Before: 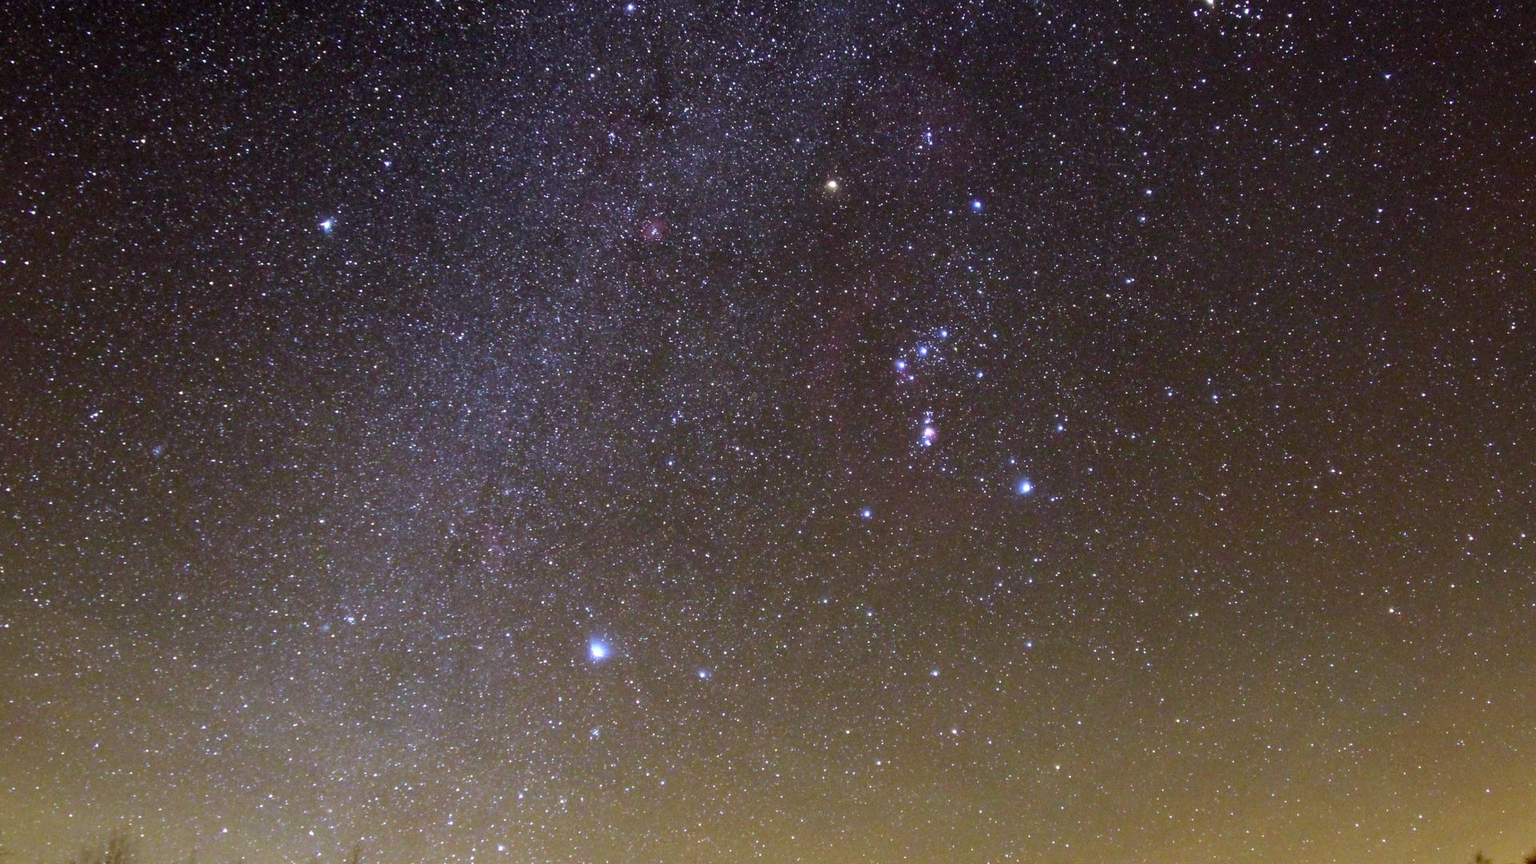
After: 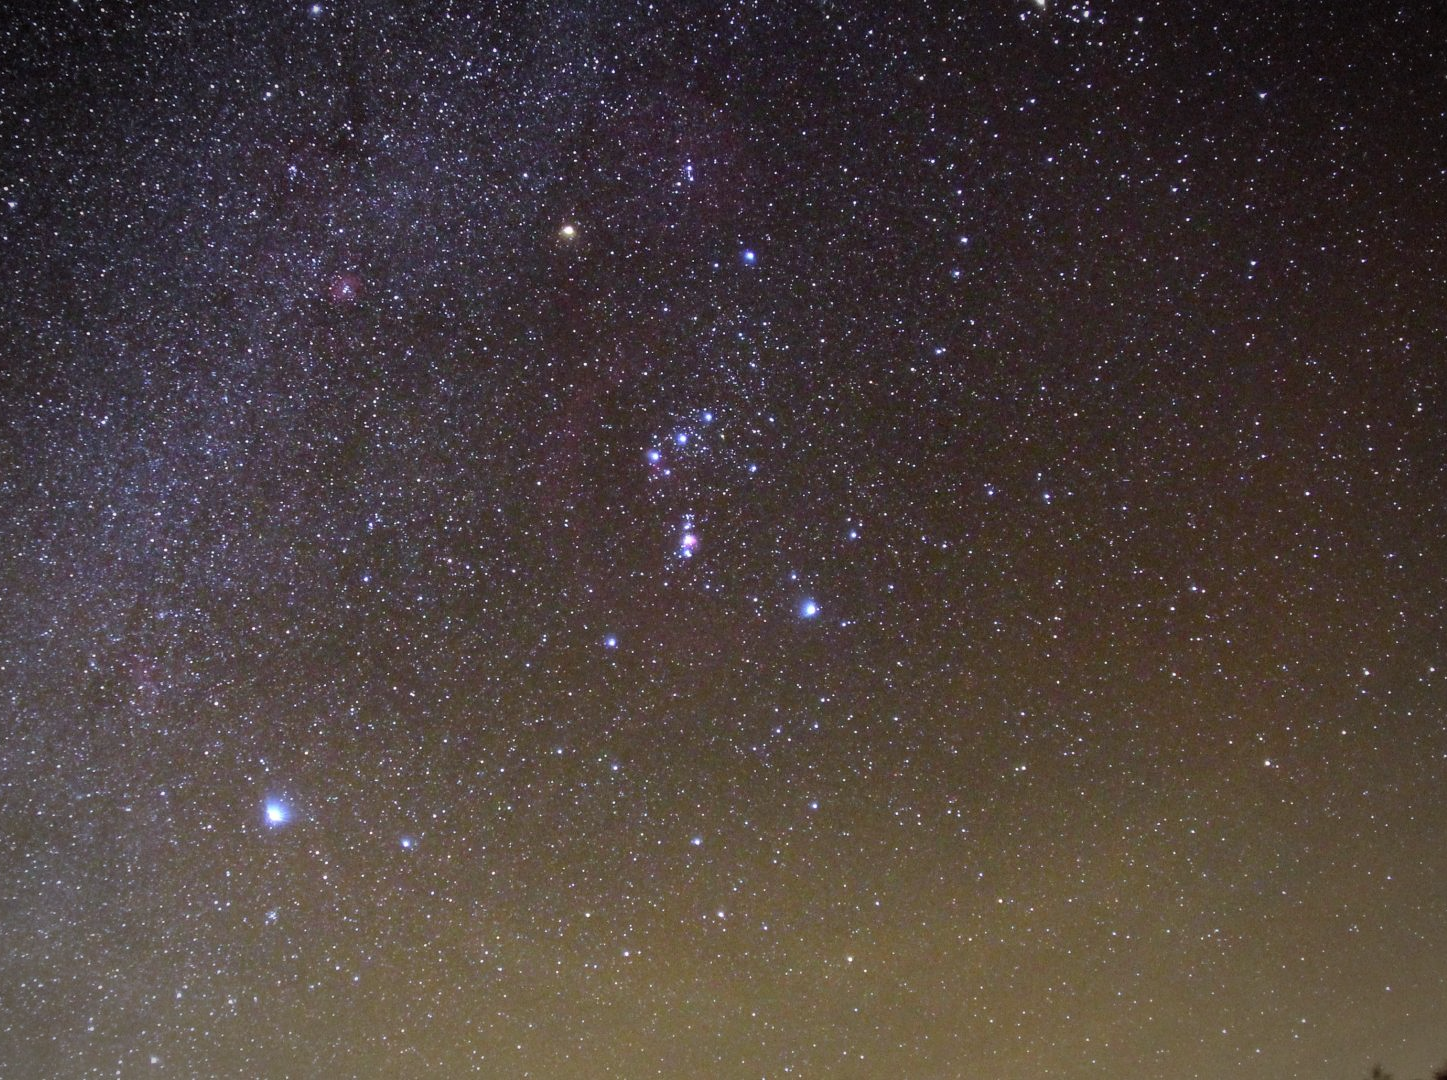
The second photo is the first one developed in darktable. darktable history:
crop and rotate: left 24.6%
vignetting: fall-off radius 60%, automatic ratio true
